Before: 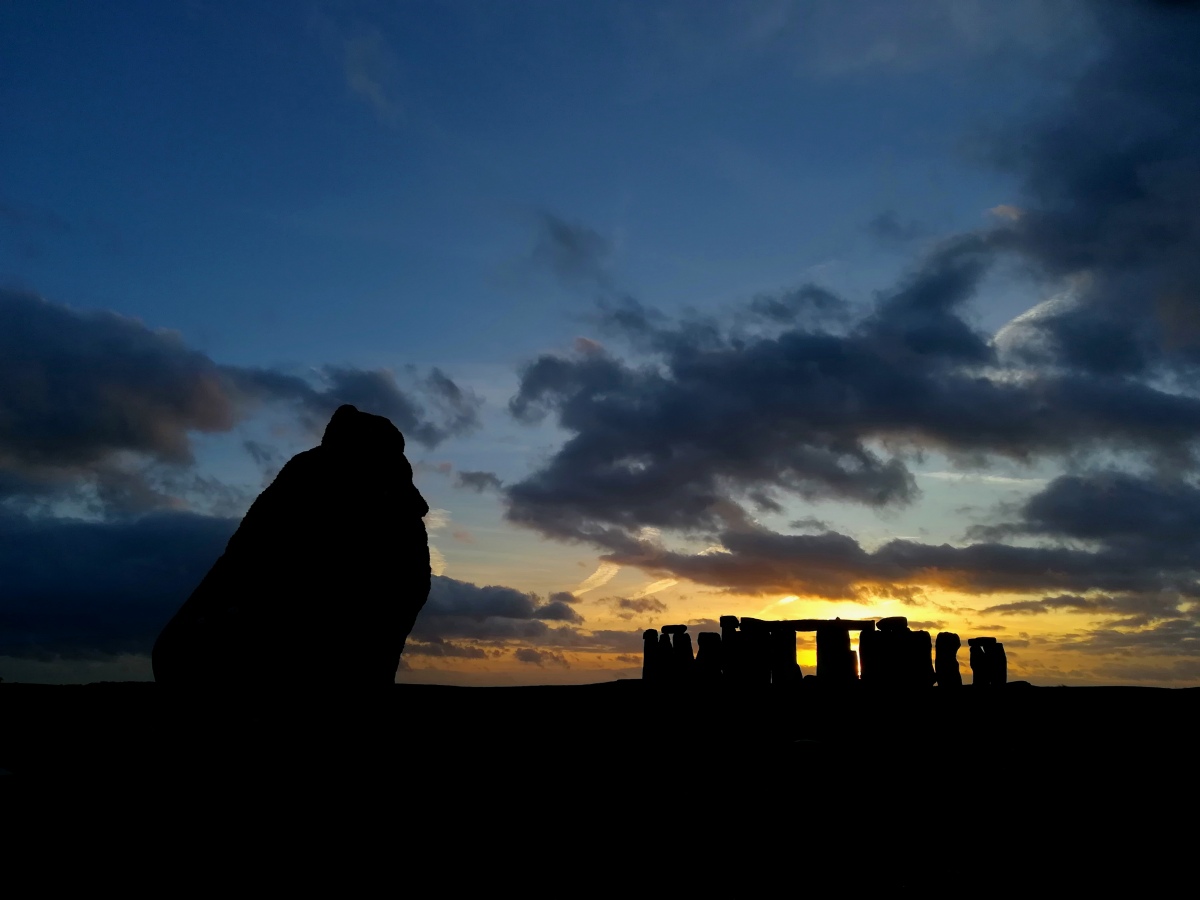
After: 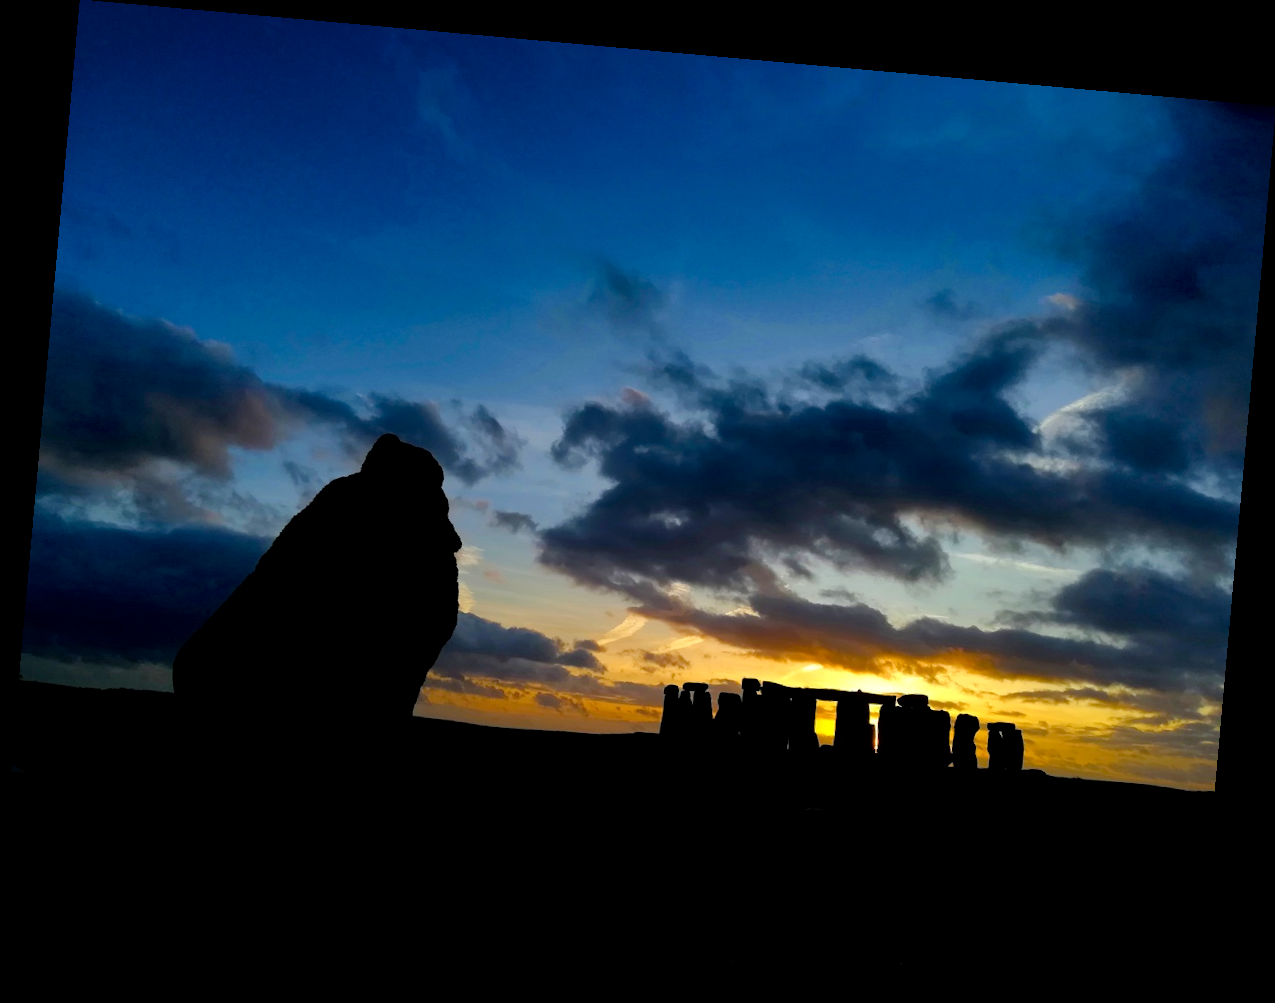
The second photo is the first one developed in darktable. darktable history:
local contrast: mode bilateral grid, contrast 100, coarseness 100, detail 165%, midtone range 0.2
rotate and perspective: rotation 5.12°, automatic cropping off
graduated density: density 2.02 EV, hardness 44%, rotation 0.374°, offset 8.21, hue 208.8°, saturation 97%
color balance rgb: perceptual saturation grading › global saturation 35%, perceptual saturation grading › highlights -30%, perceptual saturation grading › shadows 35%, perceptual brilliance grading › global brilliance 3%, perceptual brilliance grading › highlights -3%, perceptual brilliance grading › shadows 3%
